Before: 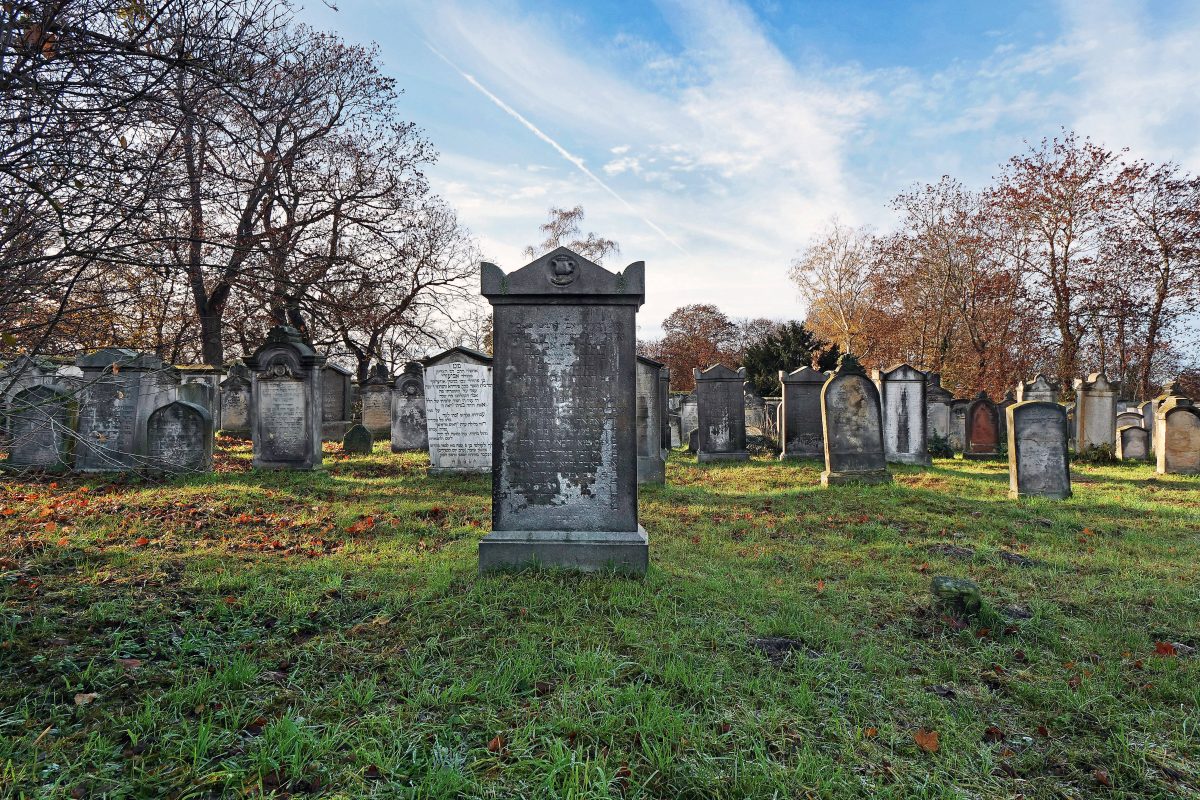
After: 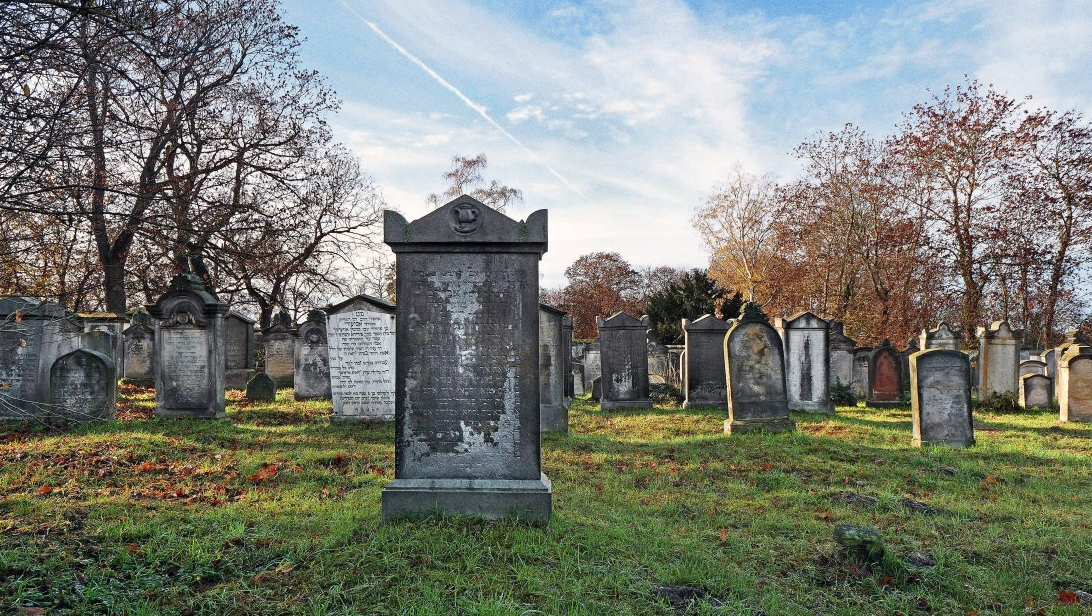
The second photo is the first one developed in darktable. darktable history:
crop: left 8.155%, top 6.611%, bottom 15.385%
grain: coarseness 7.08 ISO, strength 21.67%, mid-tones bias 59.58%
